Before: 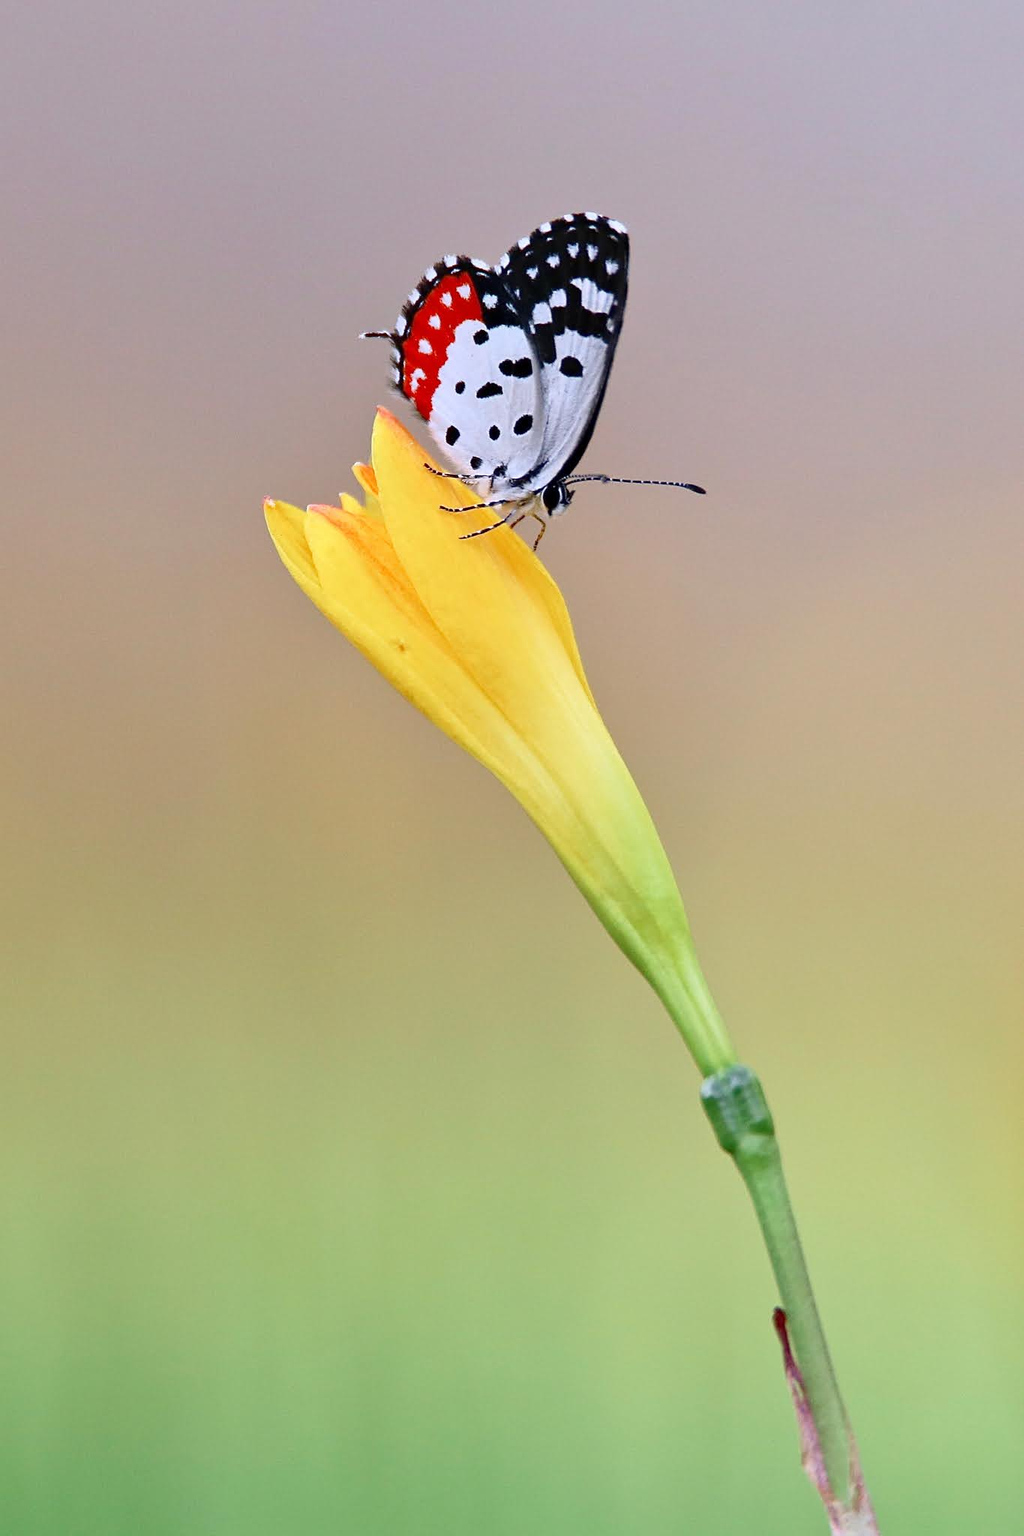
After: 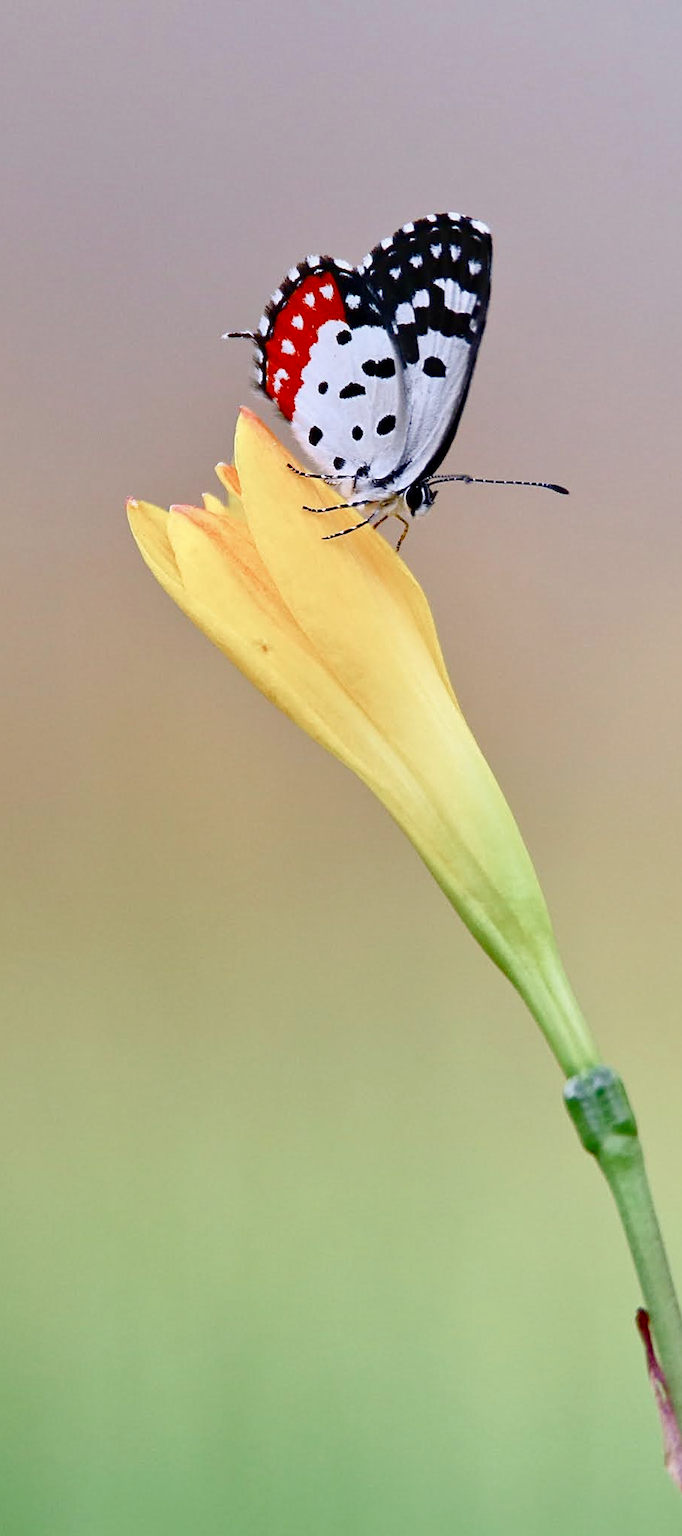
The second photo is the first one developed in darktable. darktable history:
crop and rotate: left 13.408%, right 19.955%
color balance rgb: shadows lift › luminance -20.394%, power › hue 73.37°, perceptual saturation grading › global saturation 20%, perceptual saturation grading › highlights -50.071%, perceptual saturation grading › shadows 30.92%, global vibrance 8.441%
